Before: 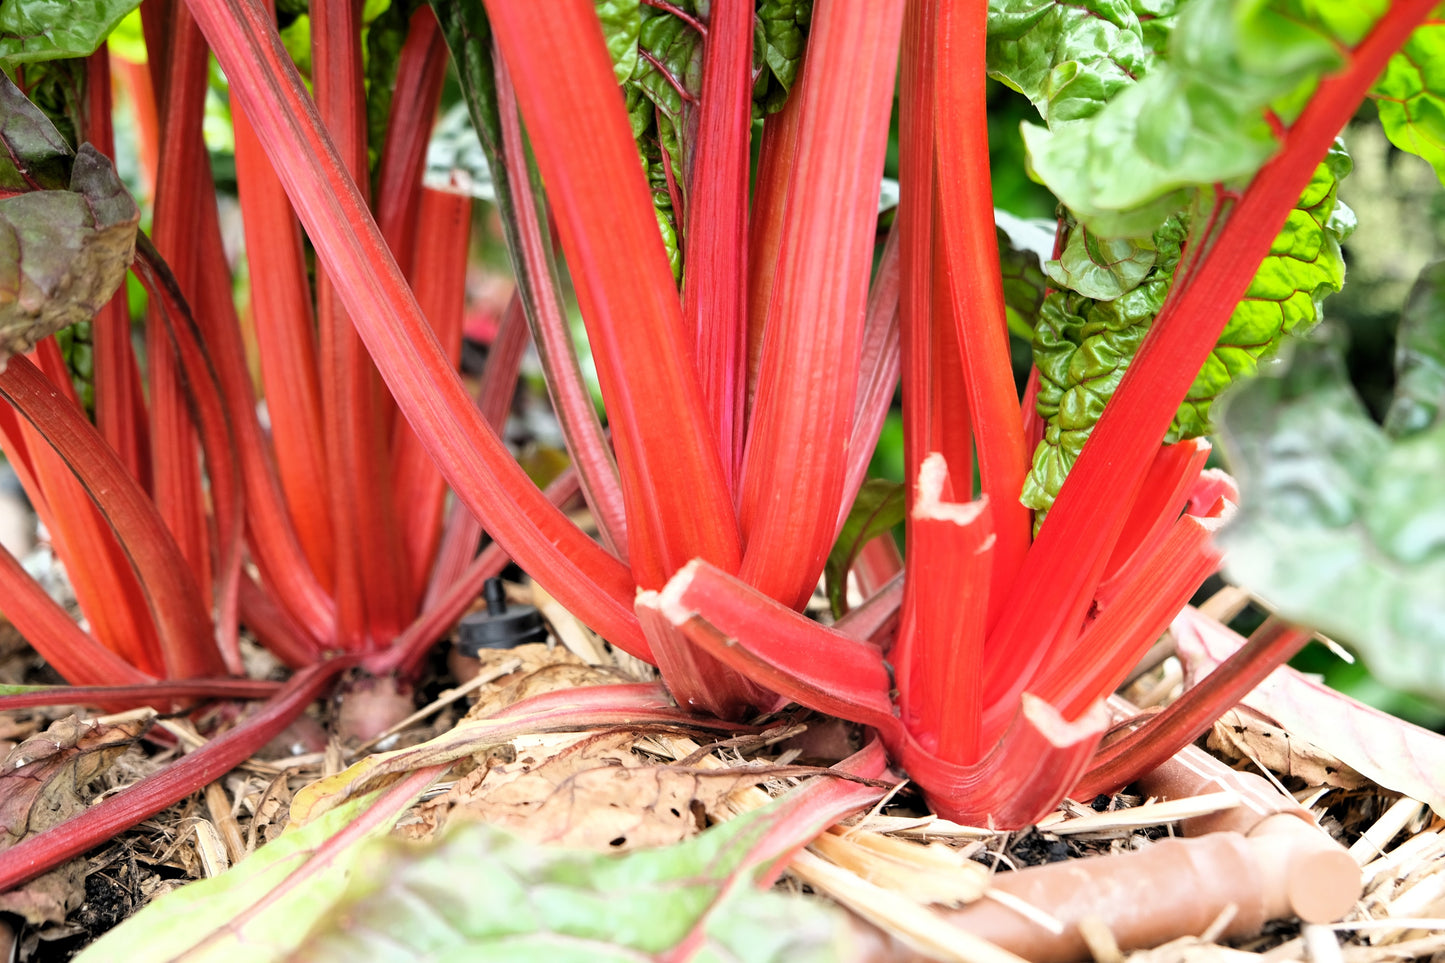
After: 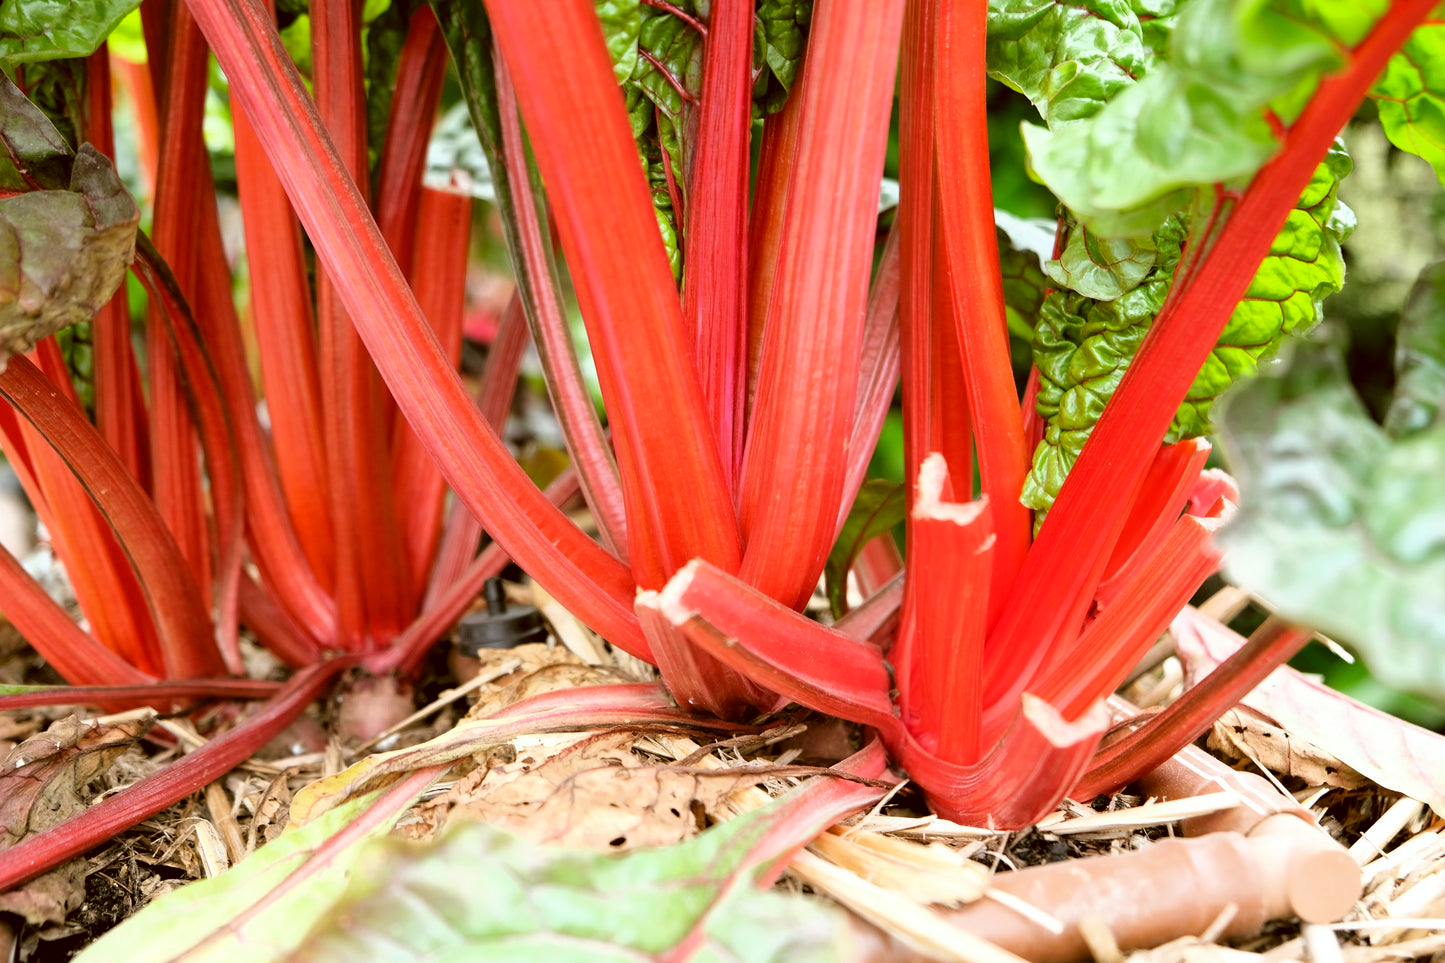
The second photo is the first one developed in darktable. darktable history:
color correction: highlights a* -0.553, highlights b* 0.176, shadows a* 4.53, shadows b* 20.22
